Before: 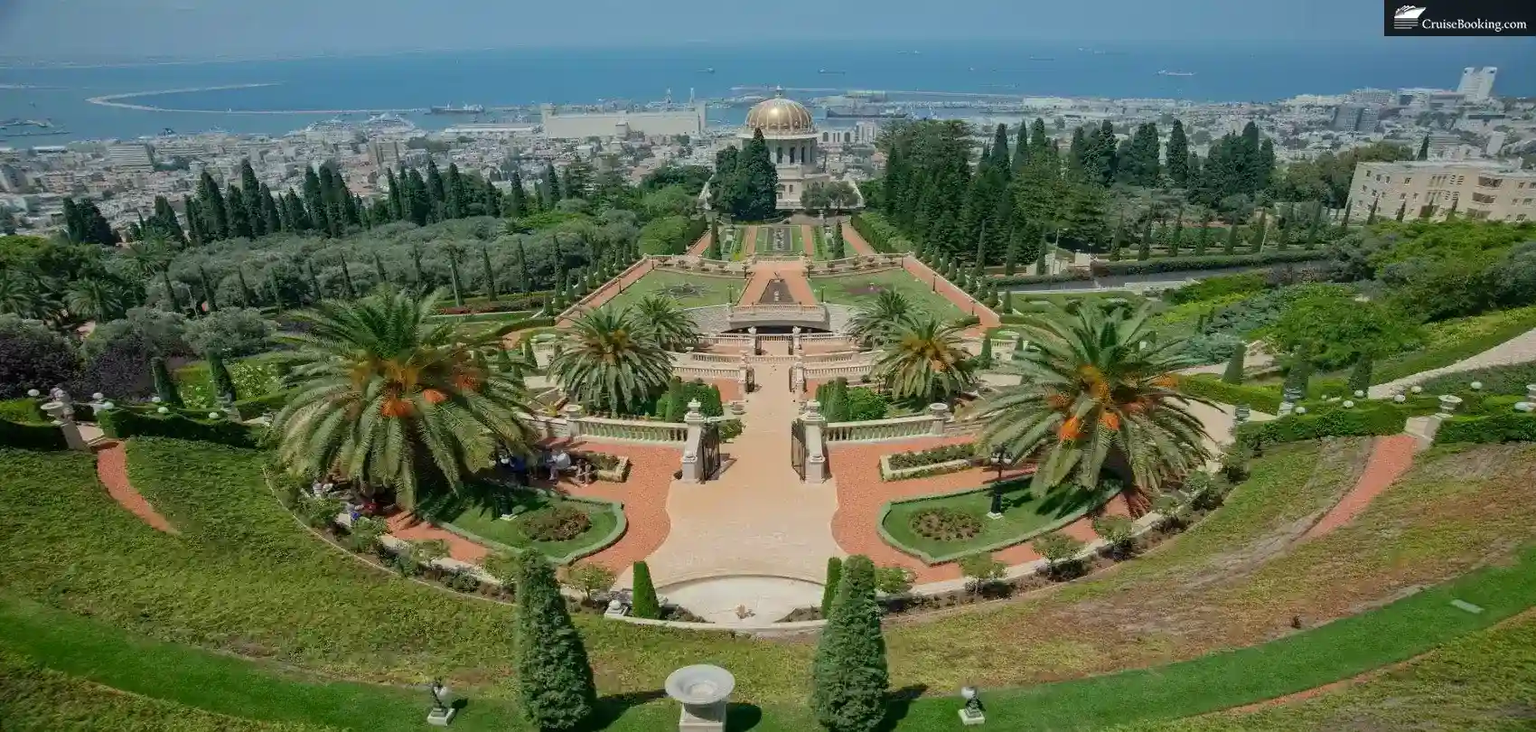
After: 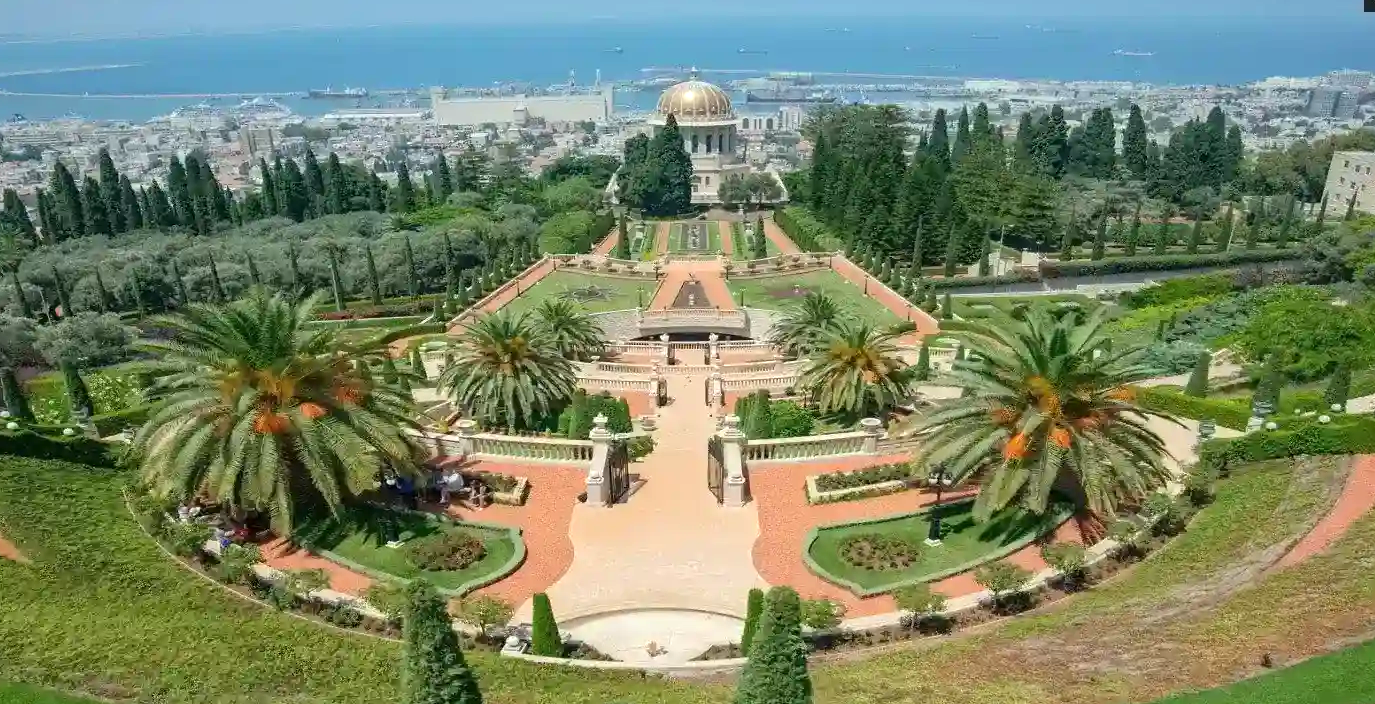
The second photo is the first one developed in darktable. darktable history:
crop: left 9.929%, top 3.475%, right 9.188%, bottom 9.529%
exposure: exposure 0.6 EV, compensate highlight preservation false
